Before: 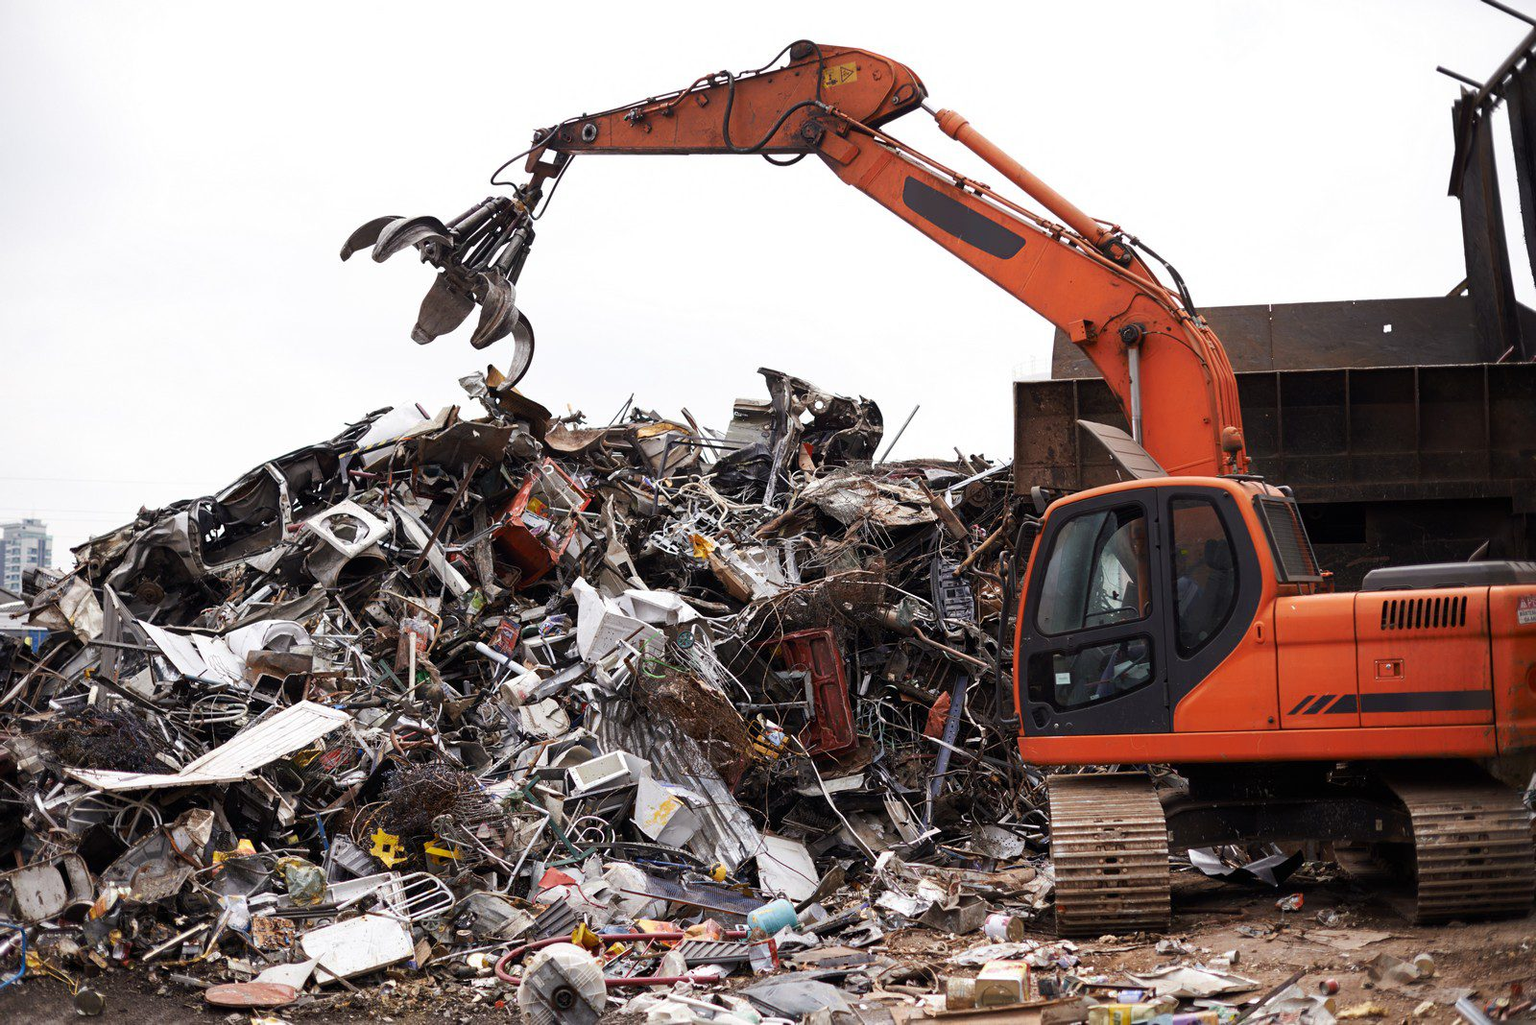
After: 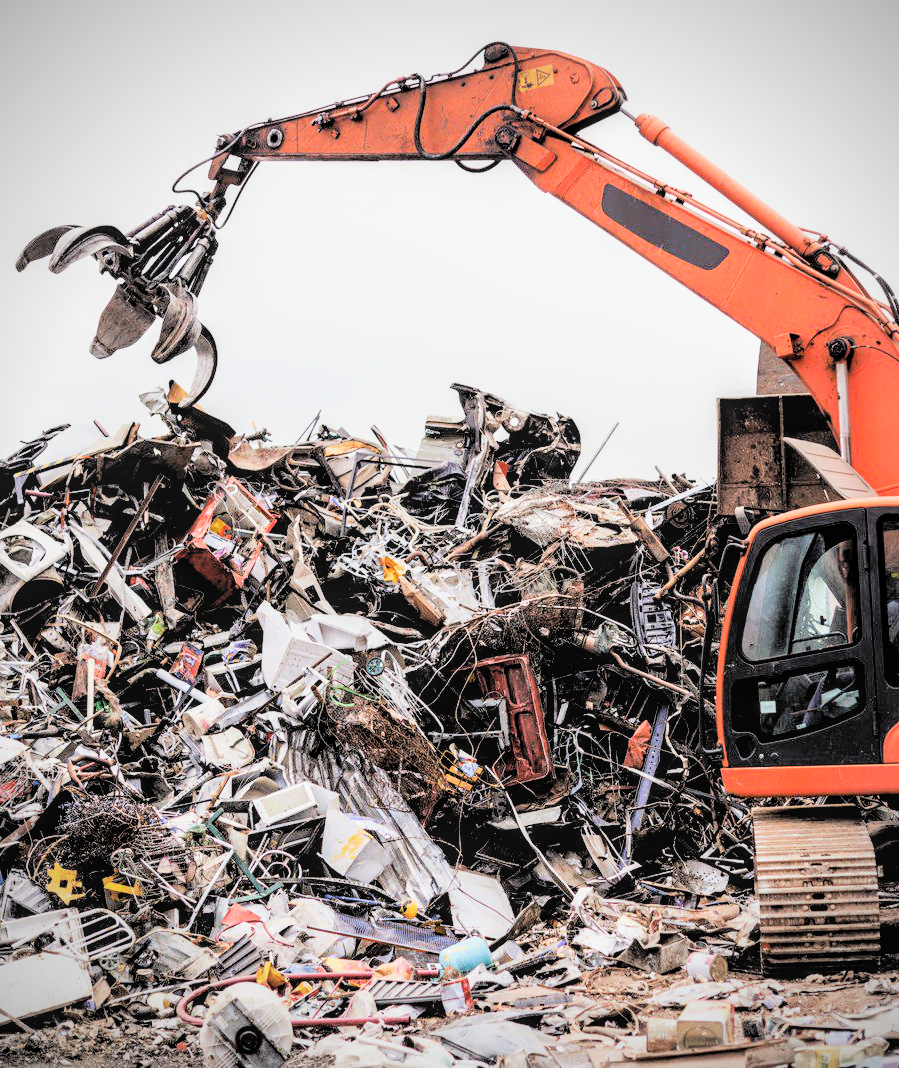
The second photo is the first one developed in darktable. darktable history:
exposure: black level correction 0, exposure 0.936 EV, compensate exposure bias true, compensate highlight preservation false
contrast brightness saturation: contrast 0.097, brightness 0.291, saturation 0.143
local contrast: detail 130%
color balance rgb: perceptual saturation grading › global saturation 0.164%
crop: left 21.217%, right 22.565%
vignetting: unbound false
filmic rgb: black relative exposure -2.73 EV, white relative exposure 4.56 EV, hardness 1.74, contrast 1.255
